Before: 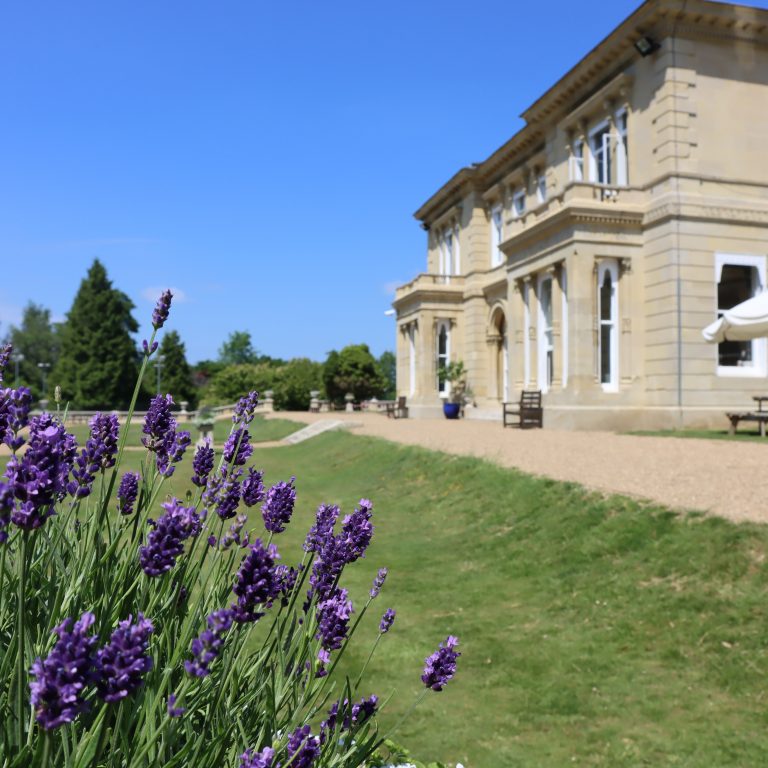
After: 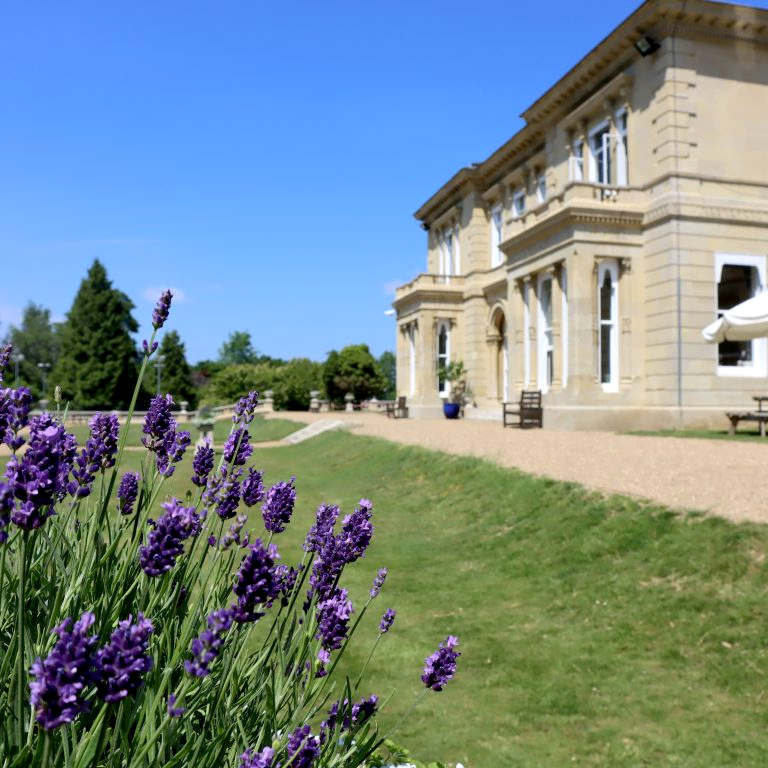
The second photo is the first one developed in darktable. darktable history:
exposure: black level correction 0.007, exposure 0.16 EV, compensate highlight preservation false
